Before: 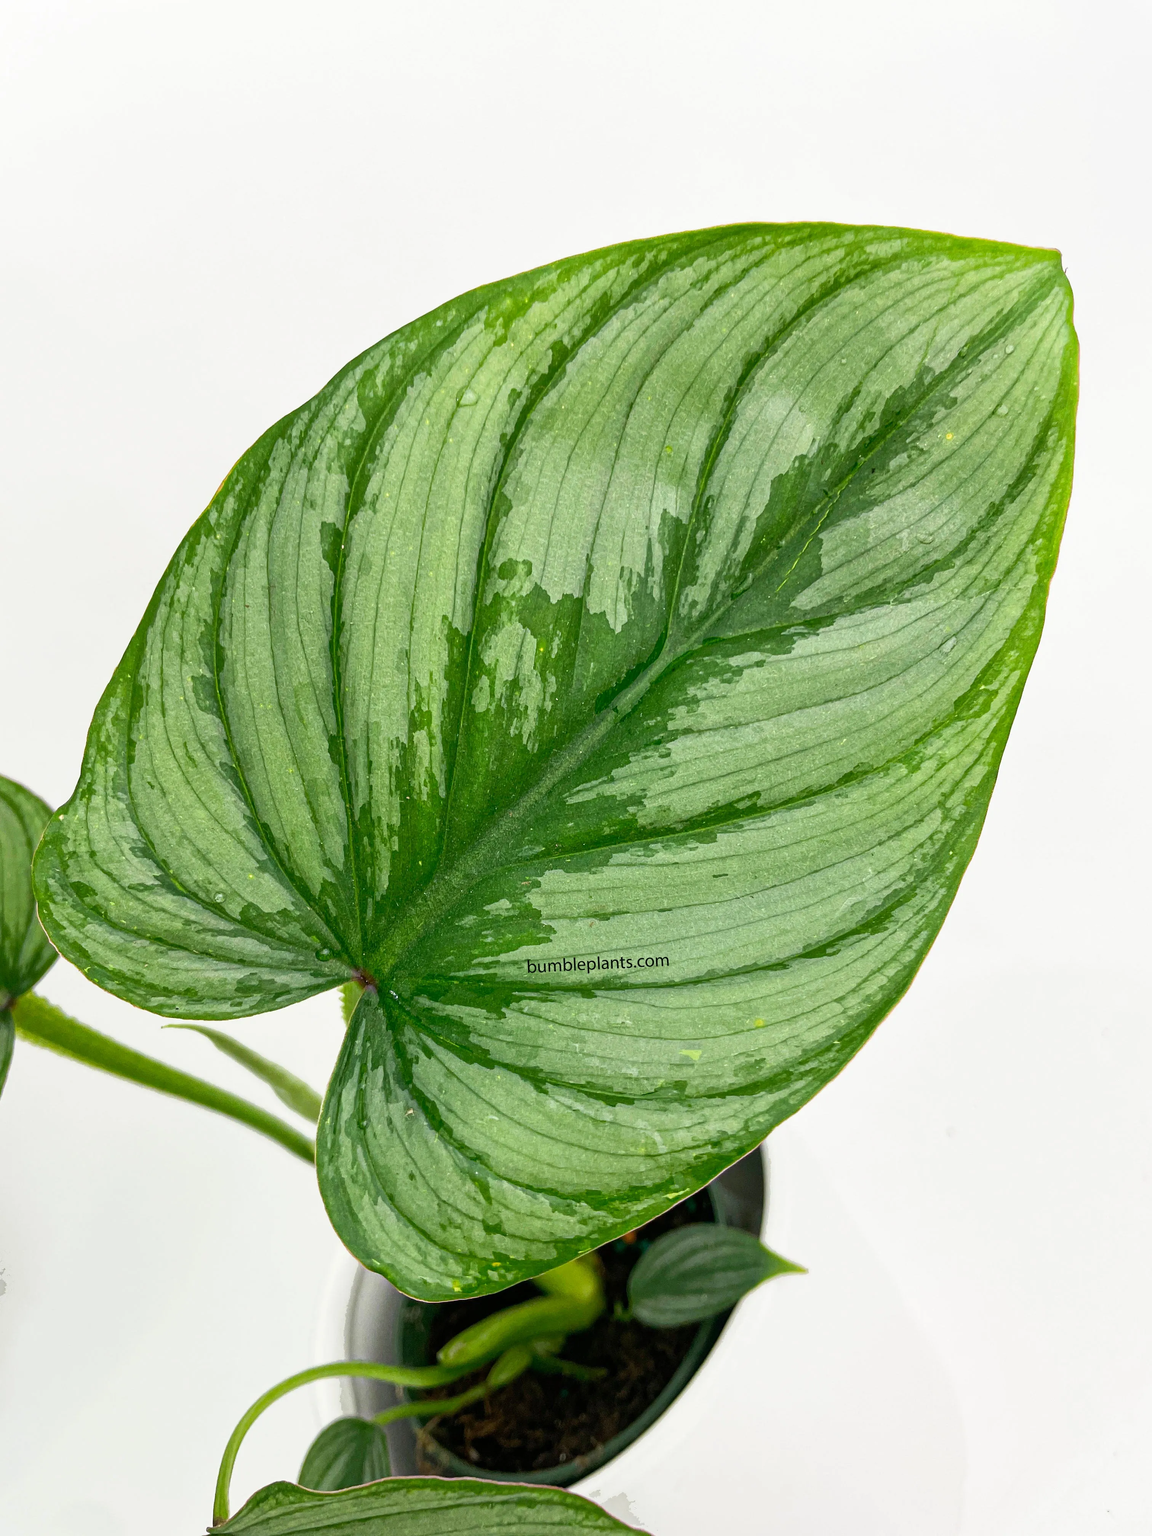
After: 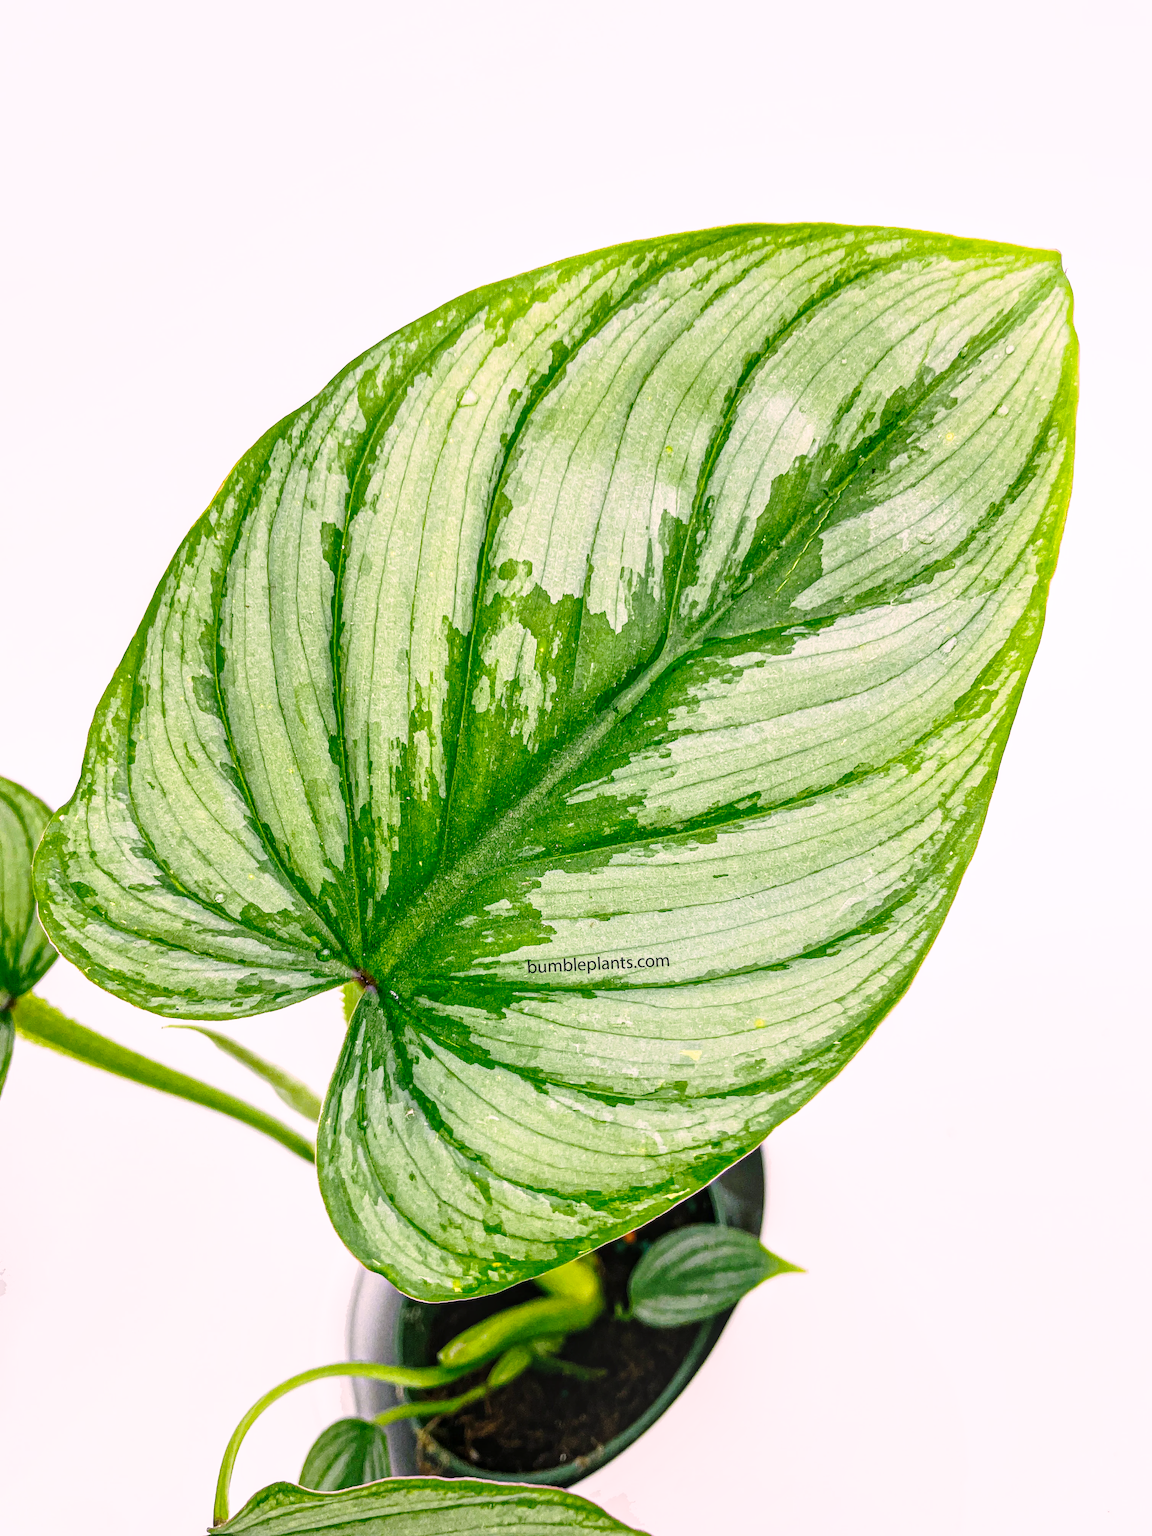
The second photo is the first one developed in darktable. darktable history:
color correction: highlights a* 12.23, highlights b* 5.41
base curve: curves: ch0 [(0, 0) (0.028, 0.03) (0.121, 0.232) (0.46, 0.748) (0.859, 0.968) (1, 1)], preserve colors none
white balance: red 0.926, green 1.003, blue 1.133
local contrast: on, module defaults
